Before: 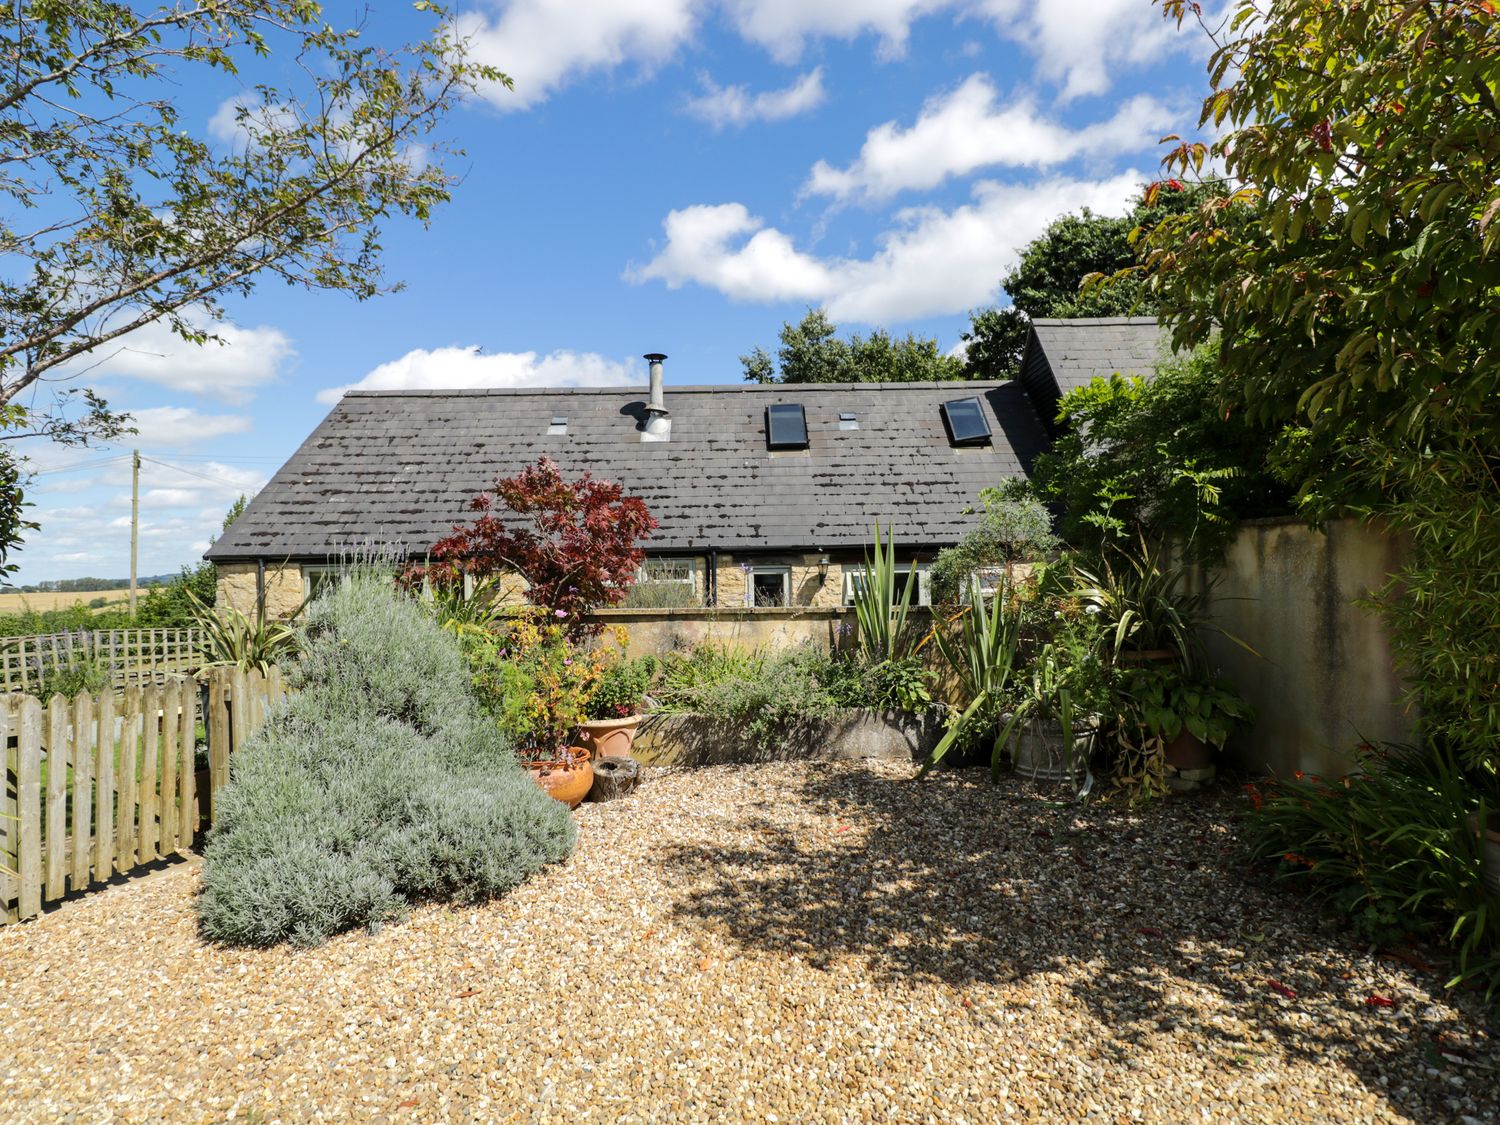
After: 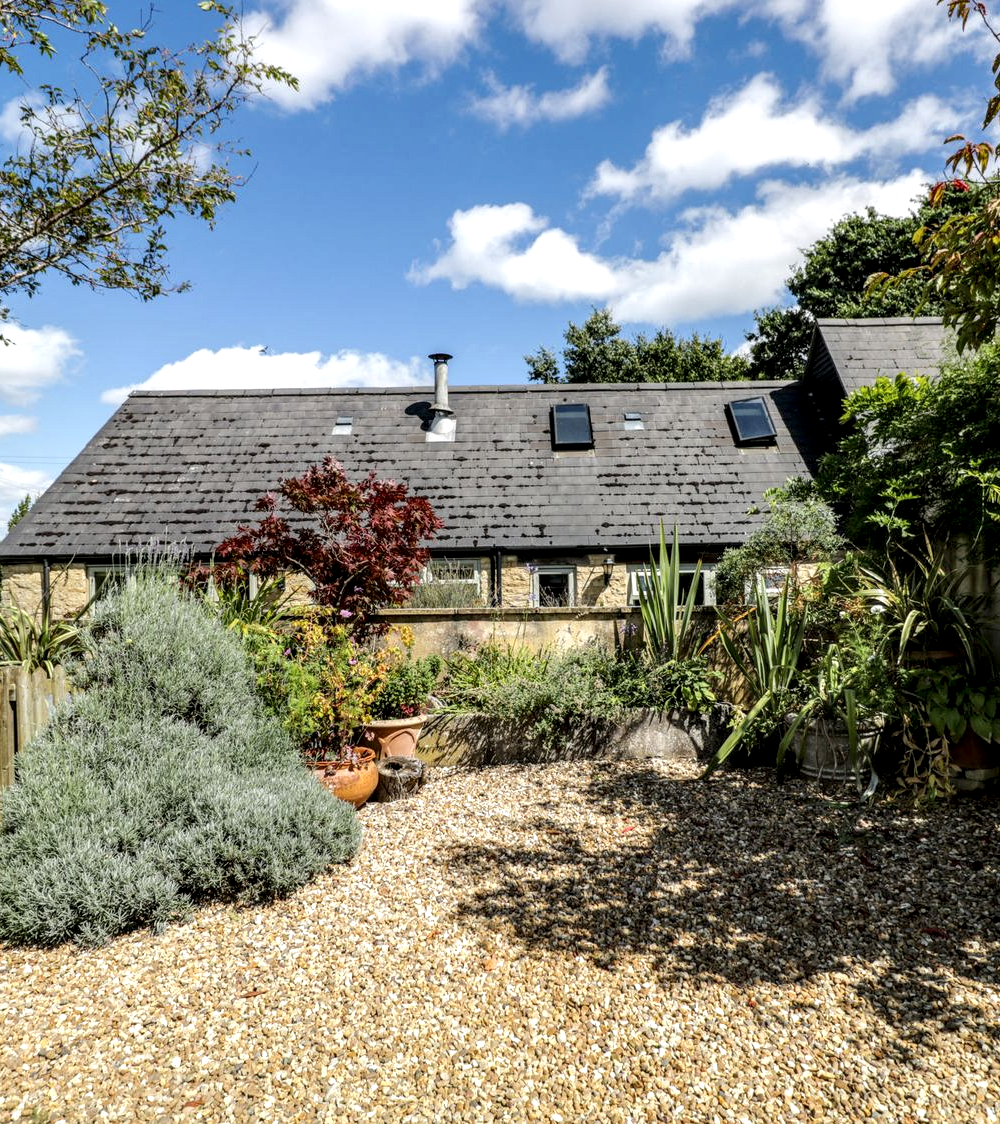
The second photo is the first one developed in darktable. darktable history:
local contrast: detail 160%
crop and rotate: left 14.36%, right 18.972%
